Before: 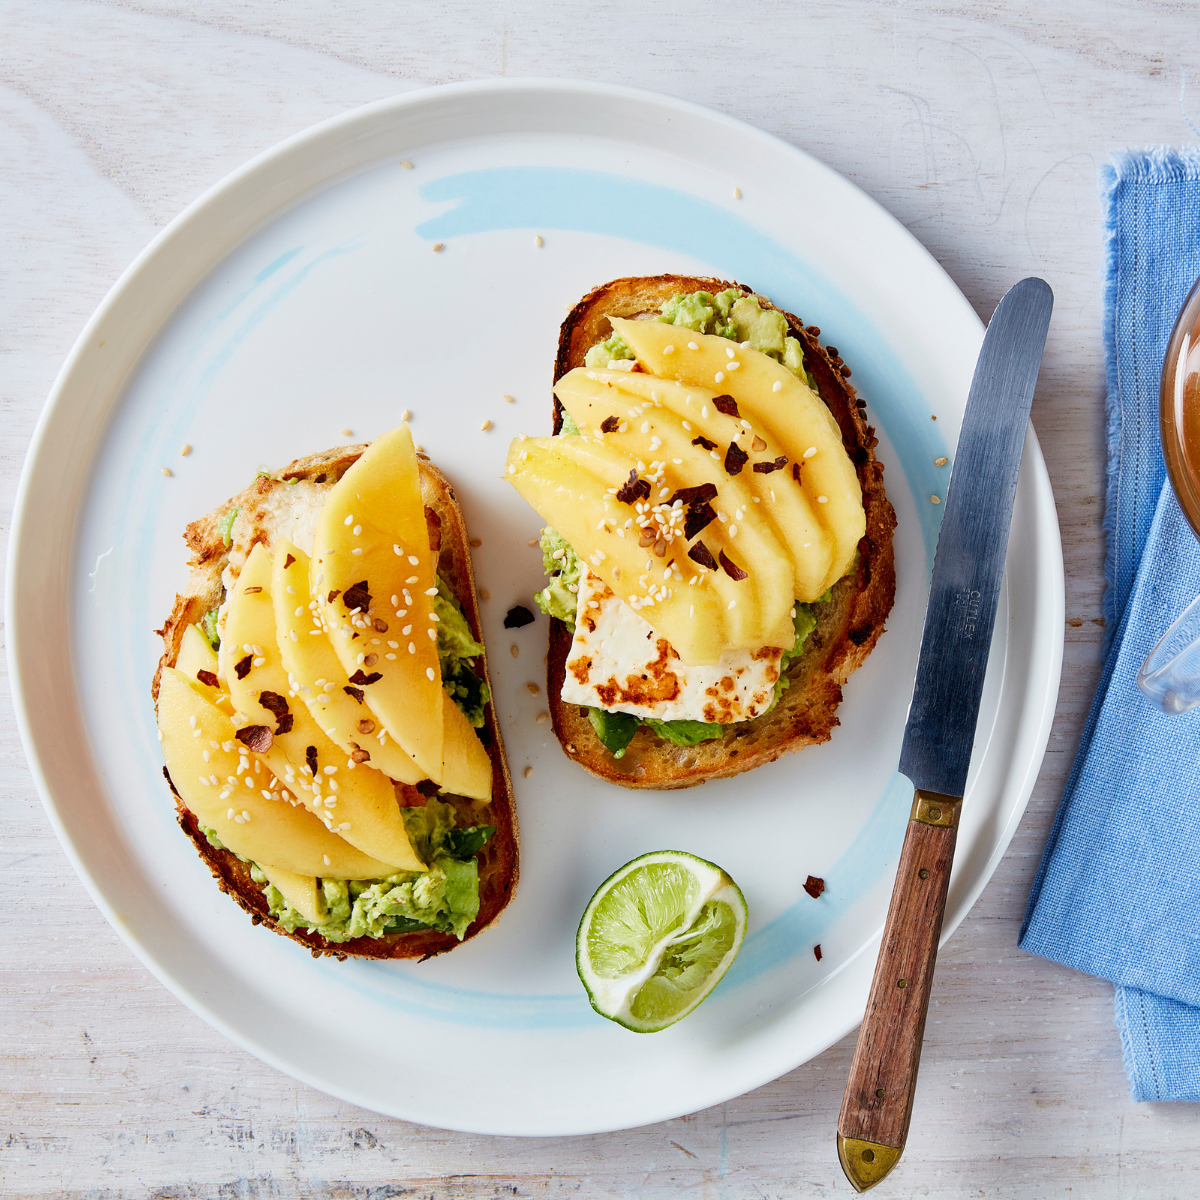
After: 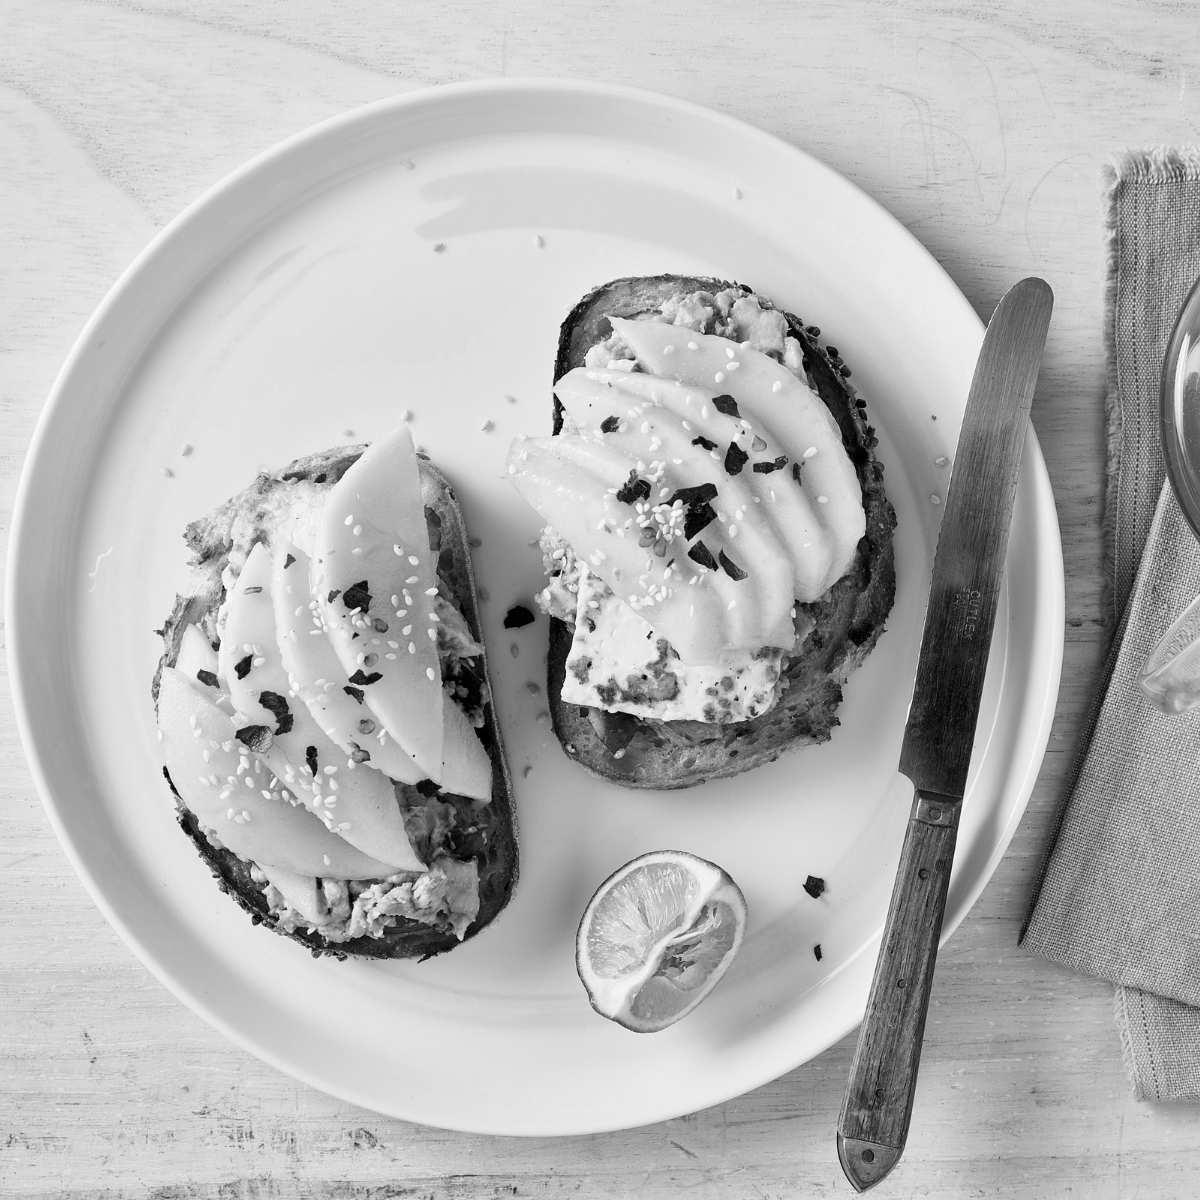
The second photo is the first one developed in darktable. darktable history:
monochrome: a 32, b 64, size 2.3
color balance rgb: linear chroma grading › global chroma 10%, perceptual saturation grading › global saturation 5%, perceptual brilliance grading › global brilliance 4%, global vibrance 7%, saturation formula JzAzBz (2021)
